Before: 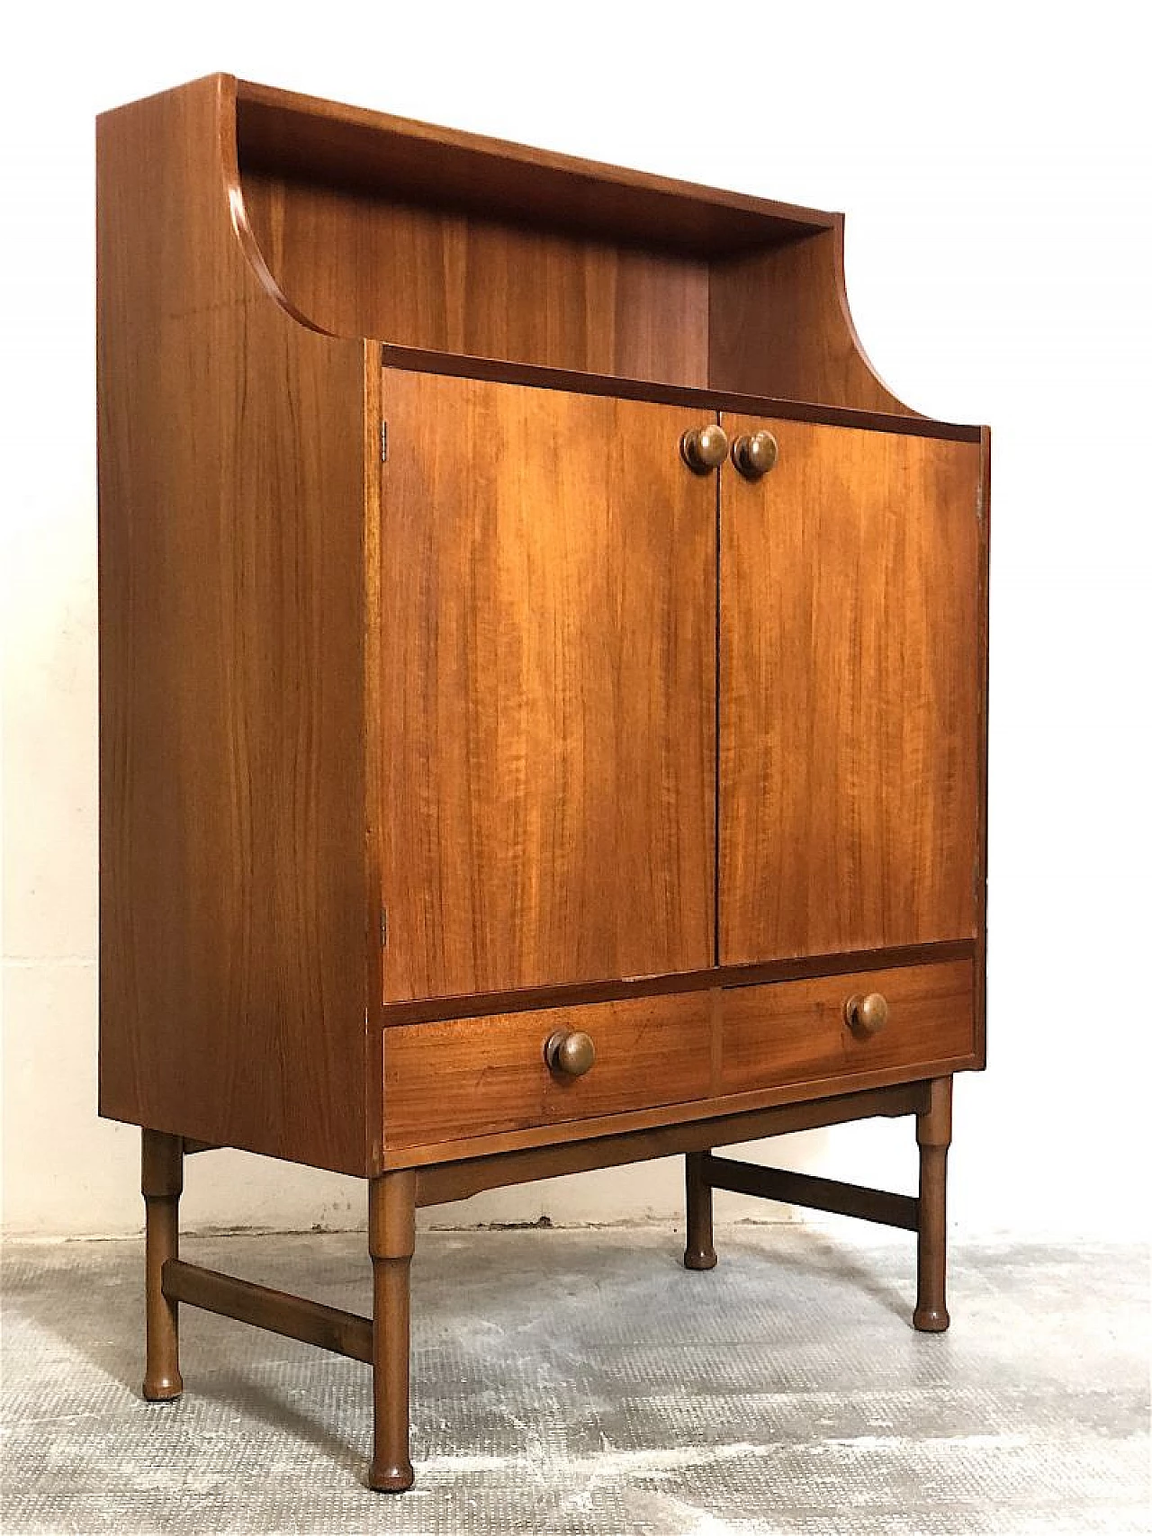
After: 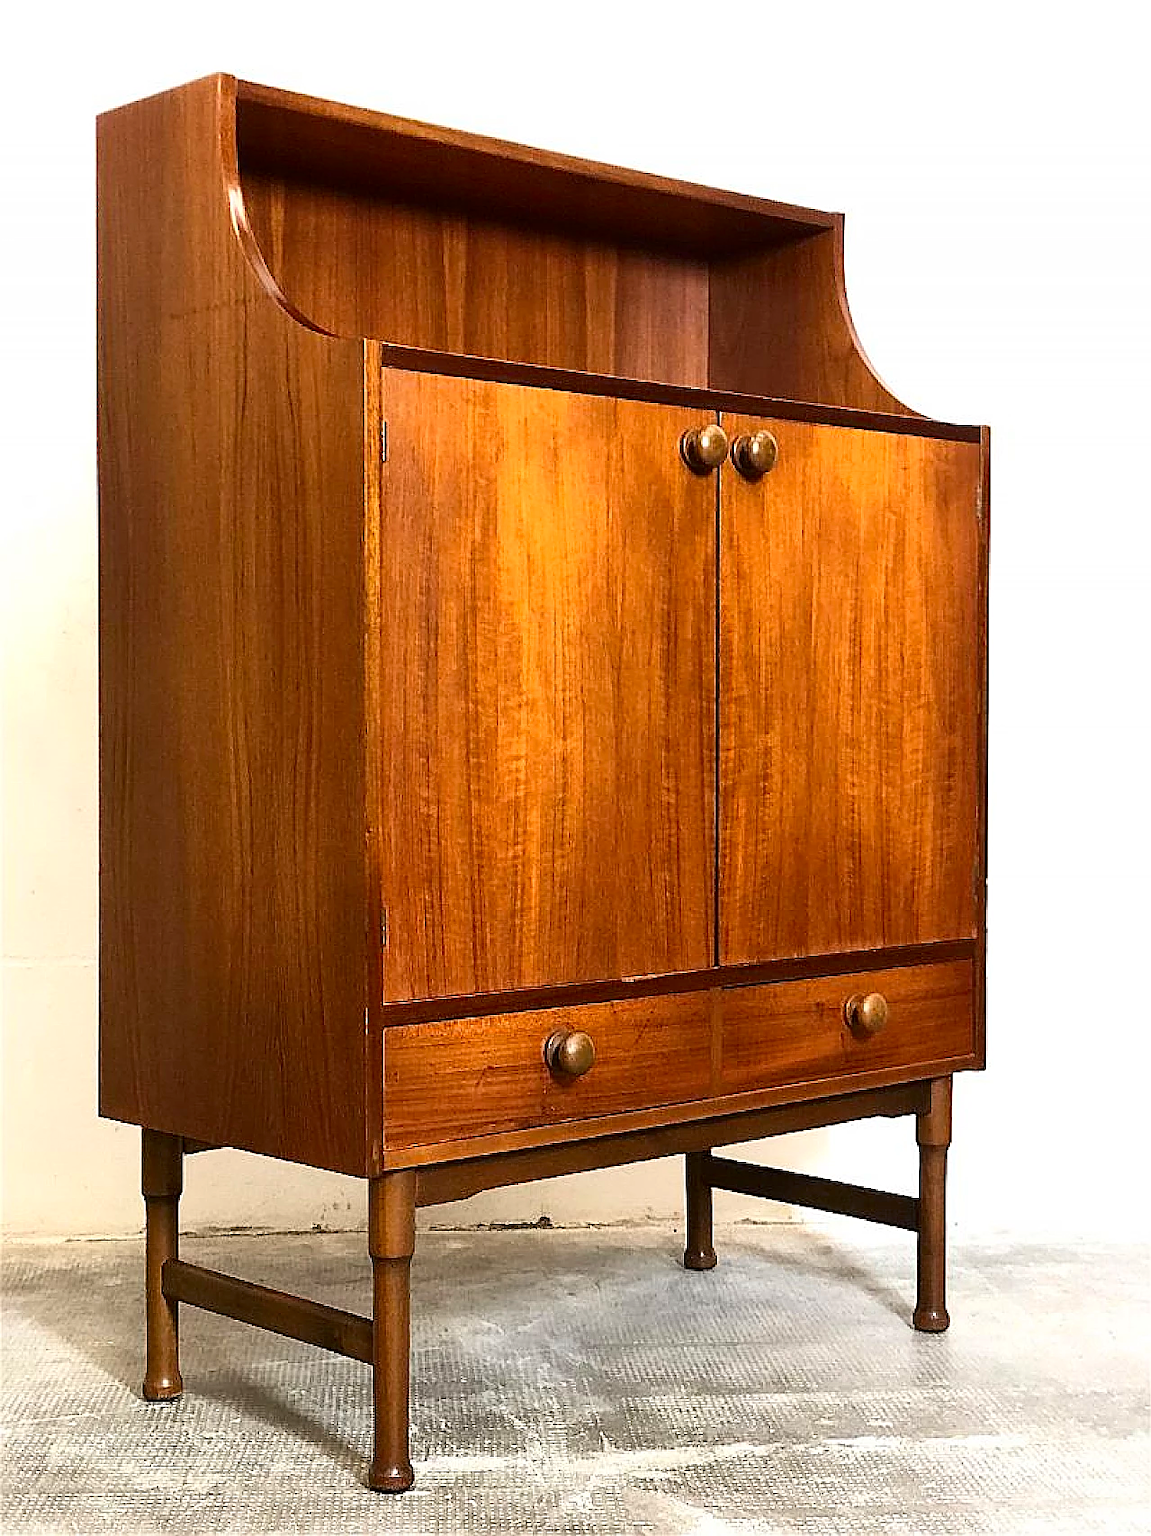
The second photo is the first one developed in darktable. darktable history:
contrast brightness saturation: contrast 0.174, saturation 0.295
sharpen: on, module defaults
